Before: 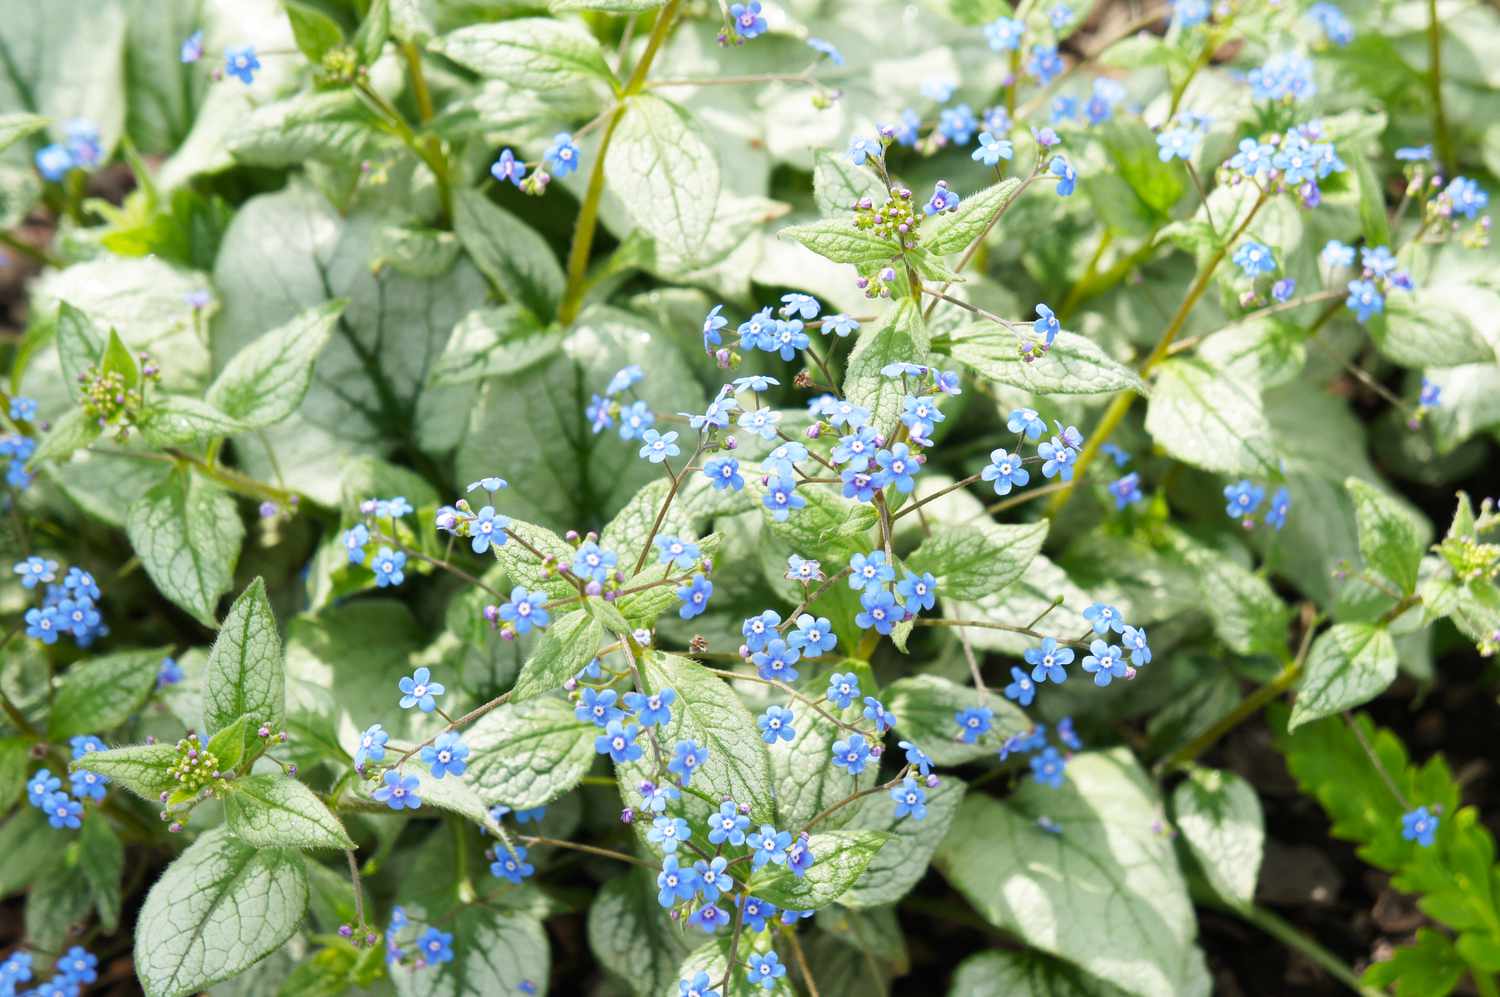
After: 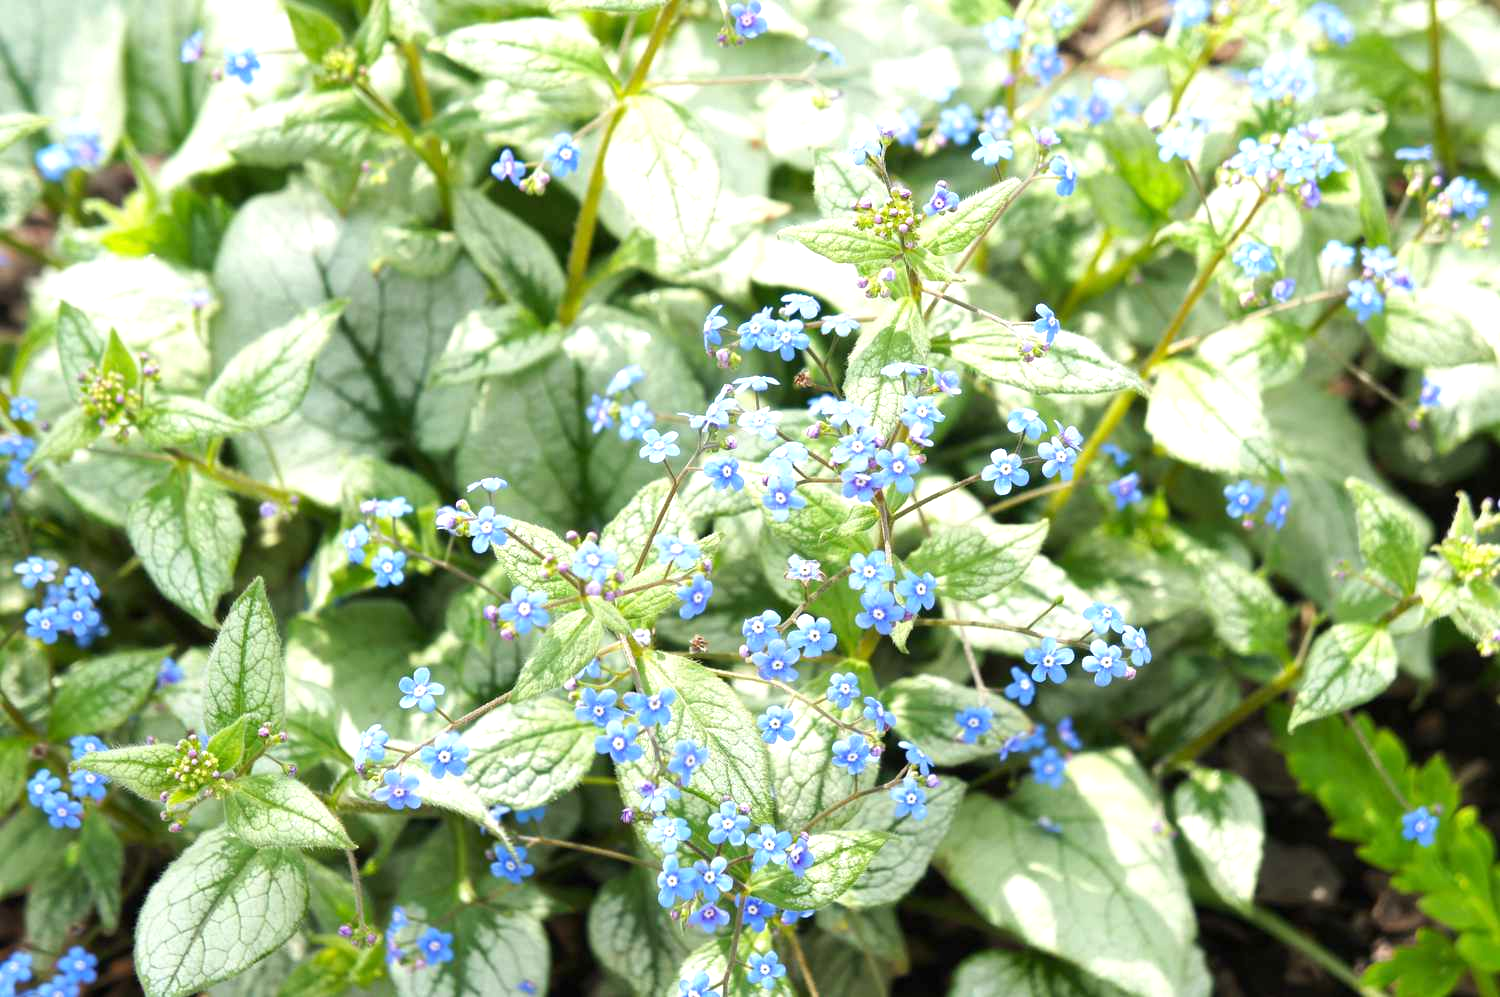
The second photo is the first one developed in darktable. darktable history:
exposure: exposure 0.465 EV, compensate highlight preservation false
